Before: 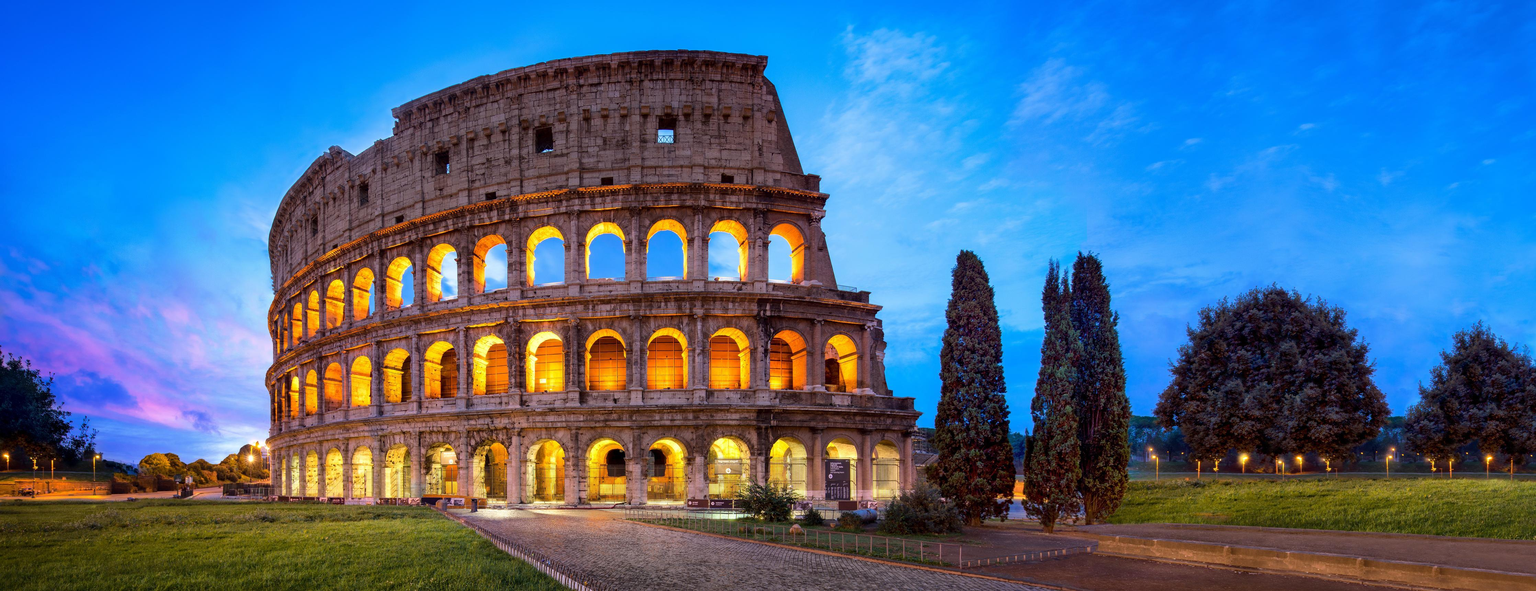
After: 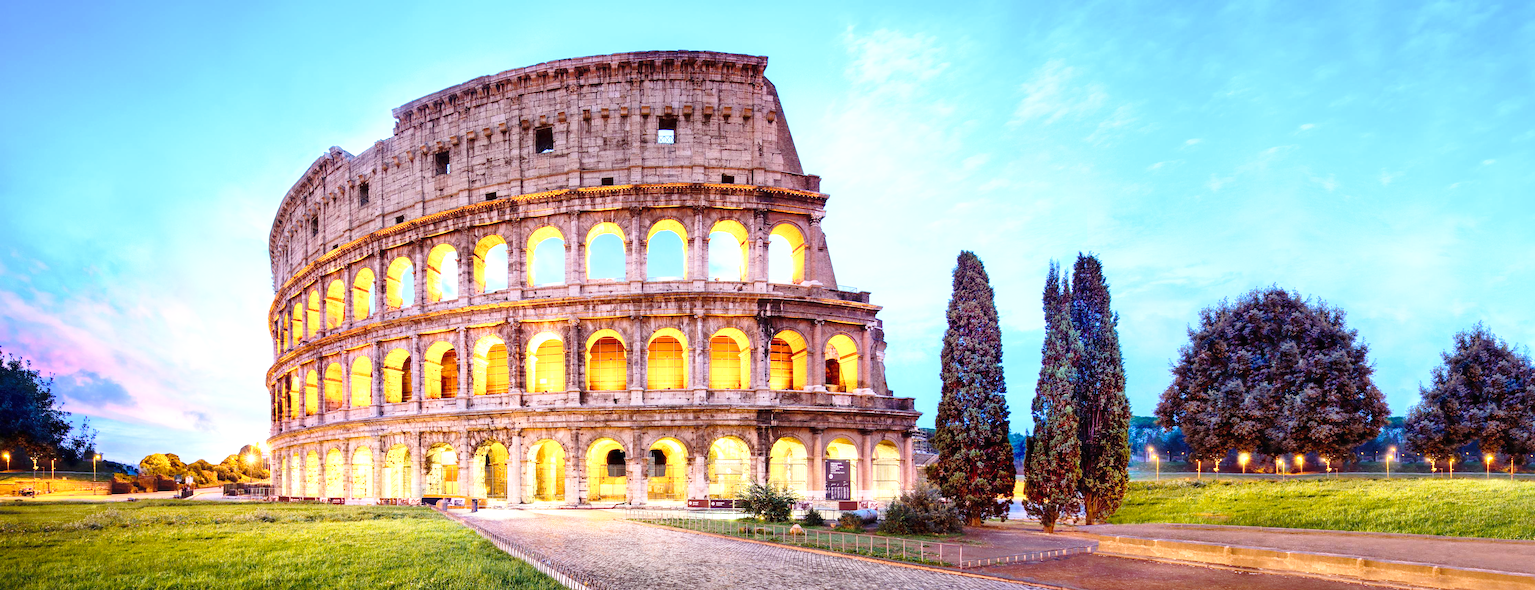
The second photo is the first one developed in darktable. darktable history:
exposure: black level correction 0, exposure 1.2 EV, compensate exposure bias true, compensate highlight preservation false
base curve: curves: ch0 [(0, 0) (0.028, 0.03) (0.121, 0.232) (0.46, 0.748) (0.859, 0.968) (1, 1)], preserve colors none
